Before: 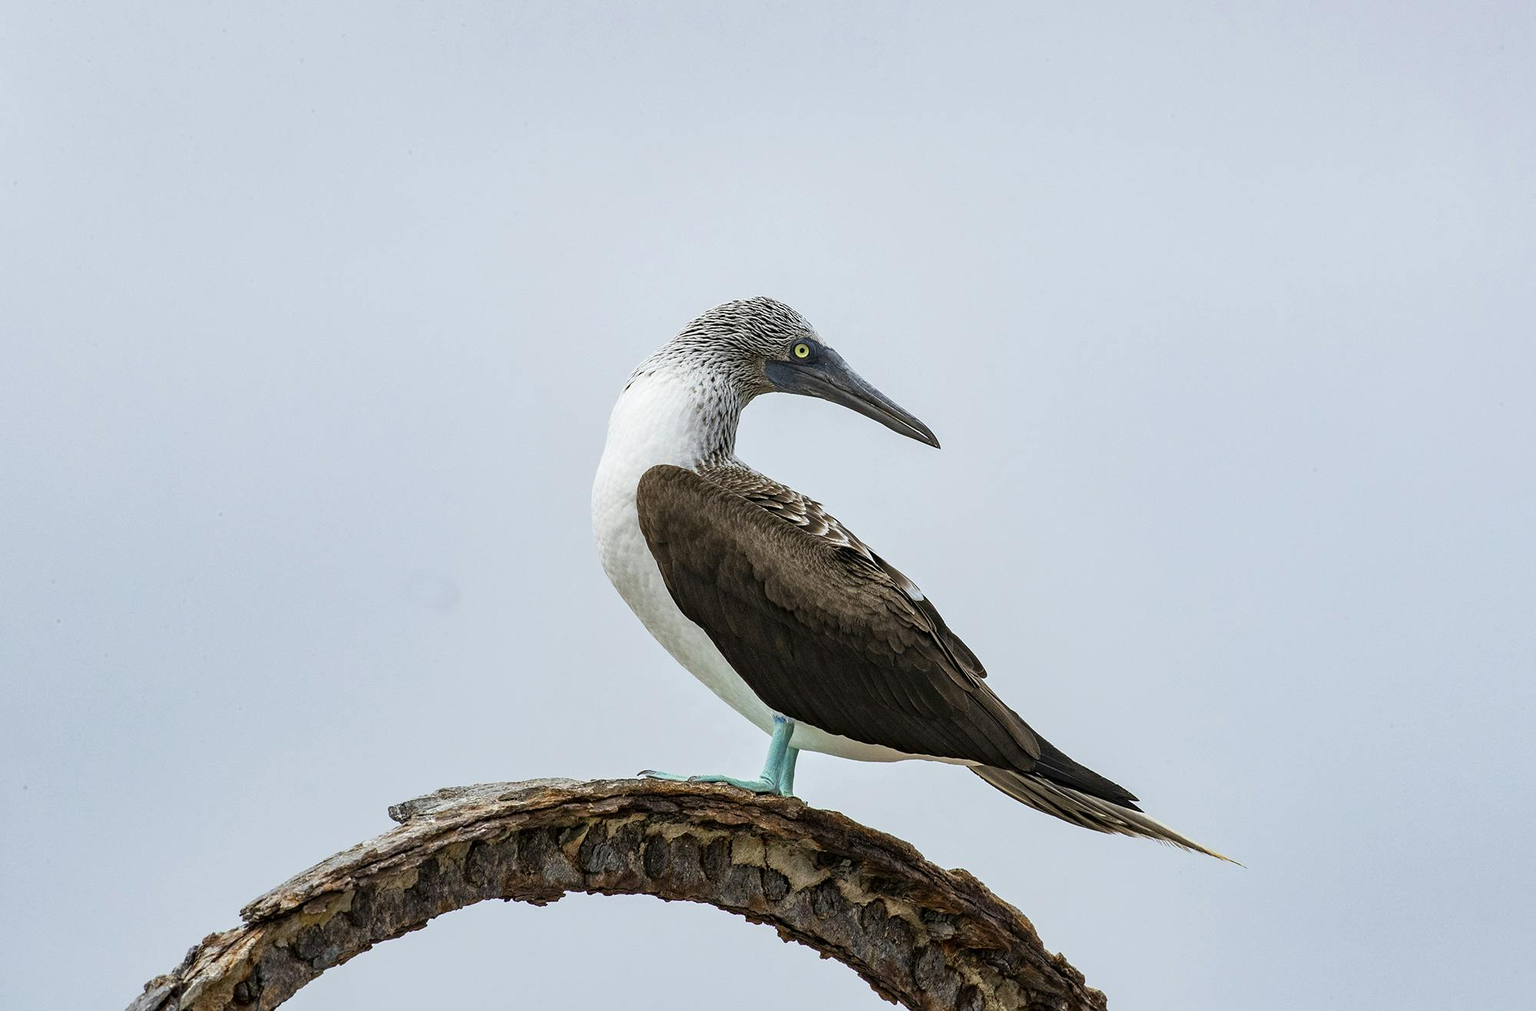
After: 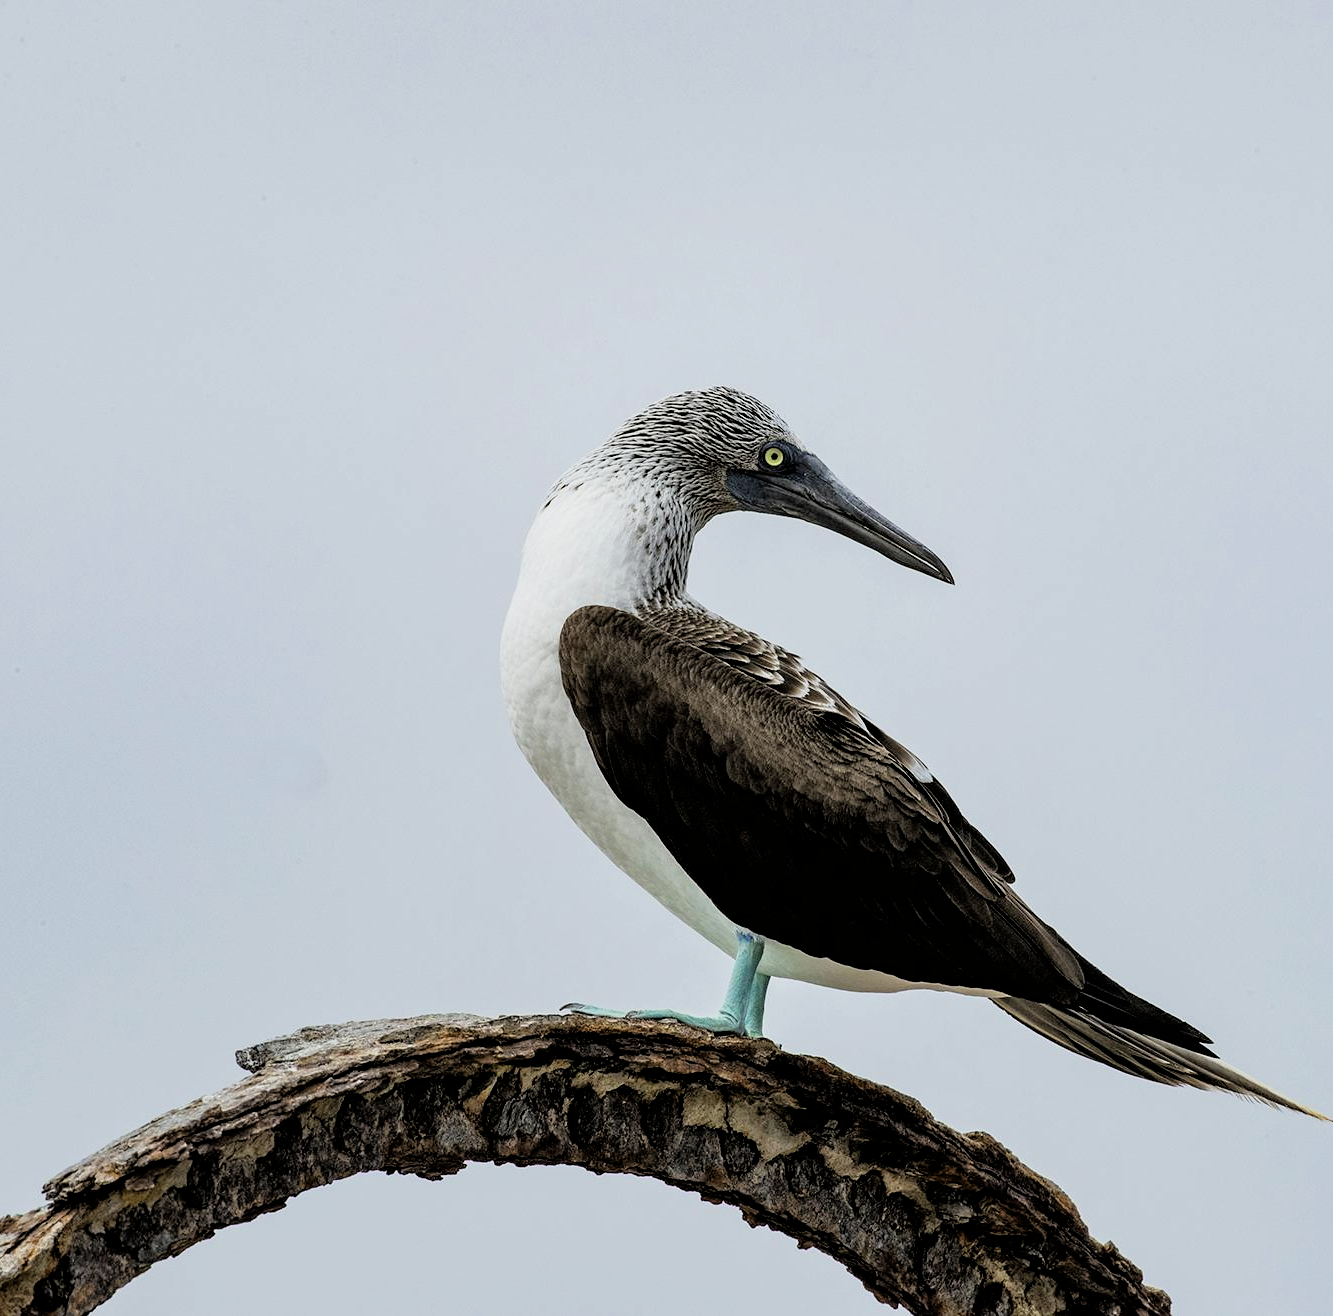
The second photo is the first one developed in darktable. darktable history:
crop and rotate: left 13.537%, right 19.796%
filmic rgb: black relative exposure -3.92 EV, white relative exposure 3.14 EV, hardness 2.87
